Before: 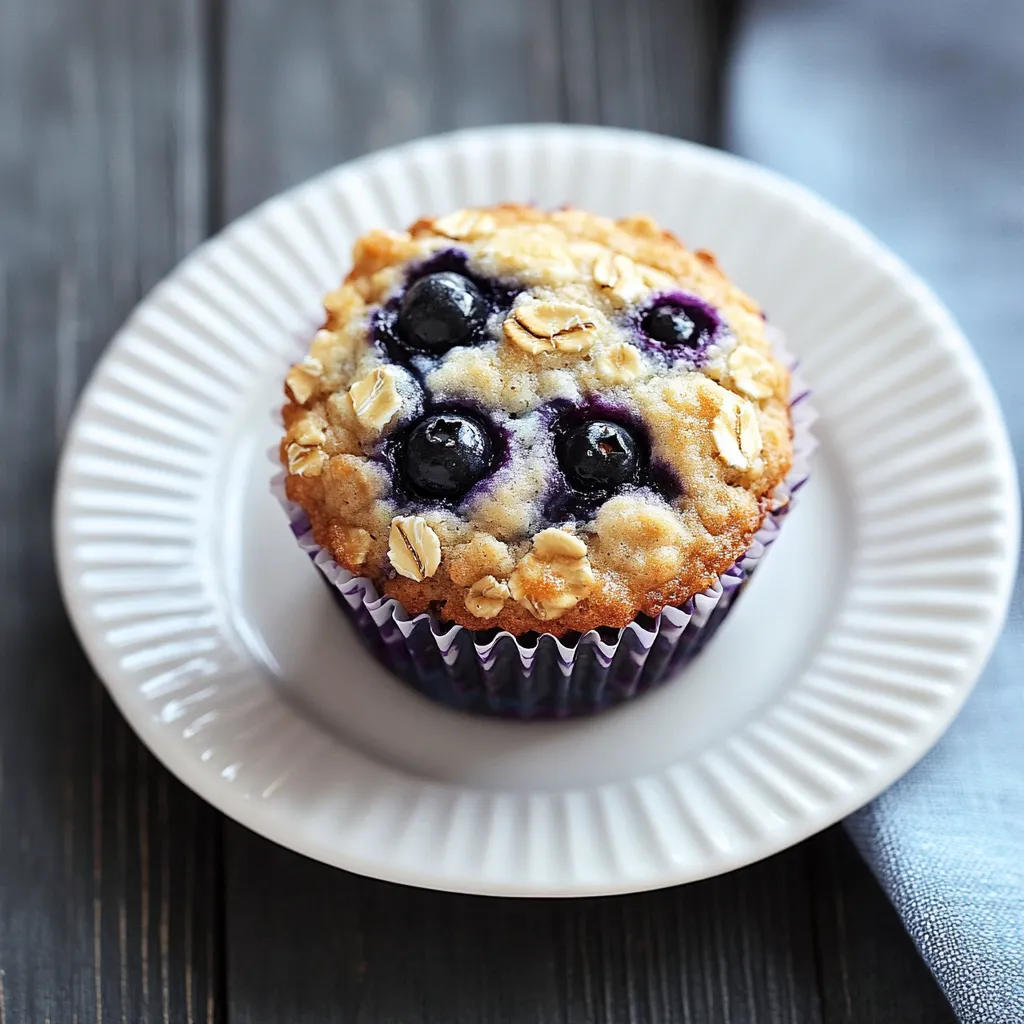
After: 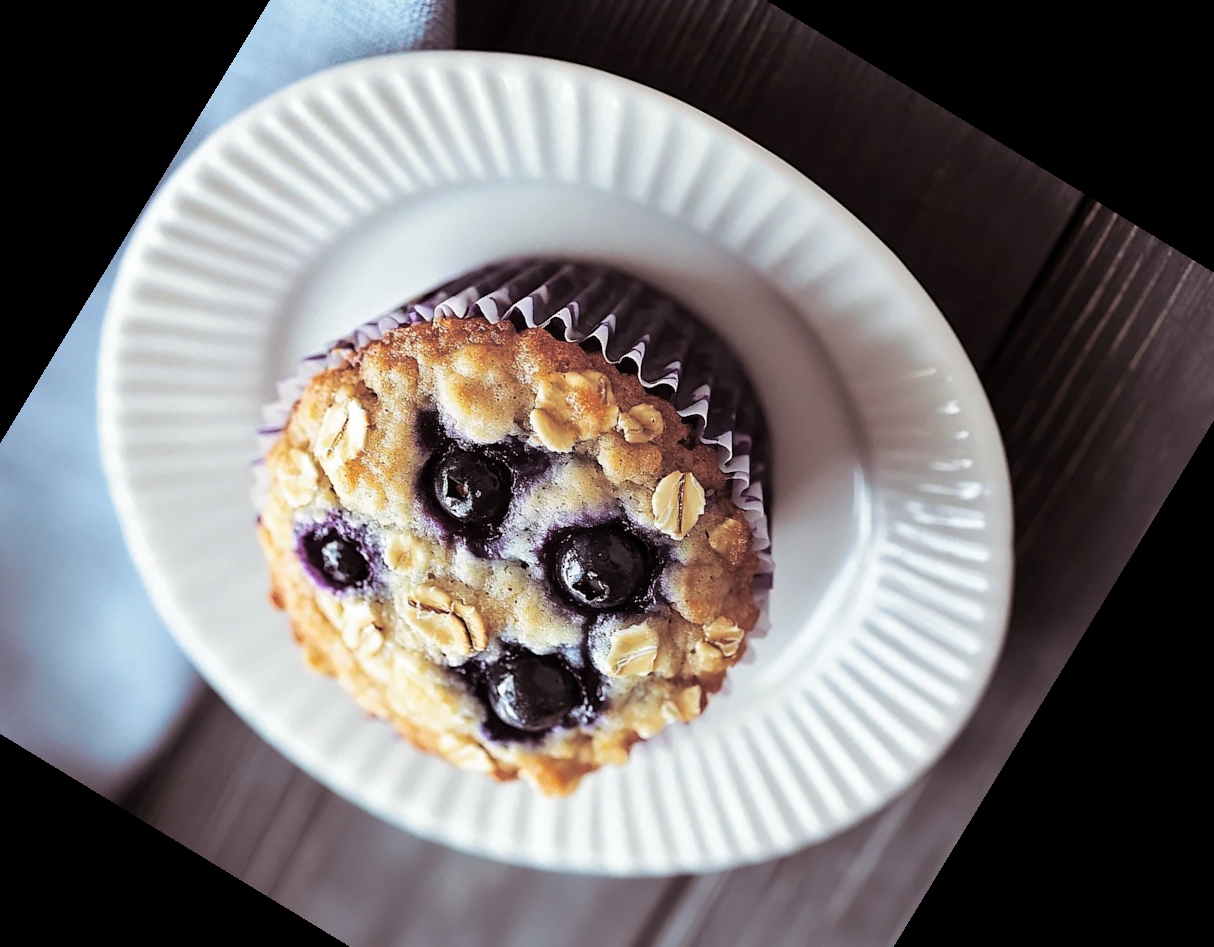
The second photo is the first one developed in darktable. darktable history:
crop and rotate: angle 148.68°, left 9.111%, top 15.603%, right 4.588%, bottom 17.041%
split-toning: shadows › saturation 0.24, highlights › hue 54°, highlights › saturation 0.24
